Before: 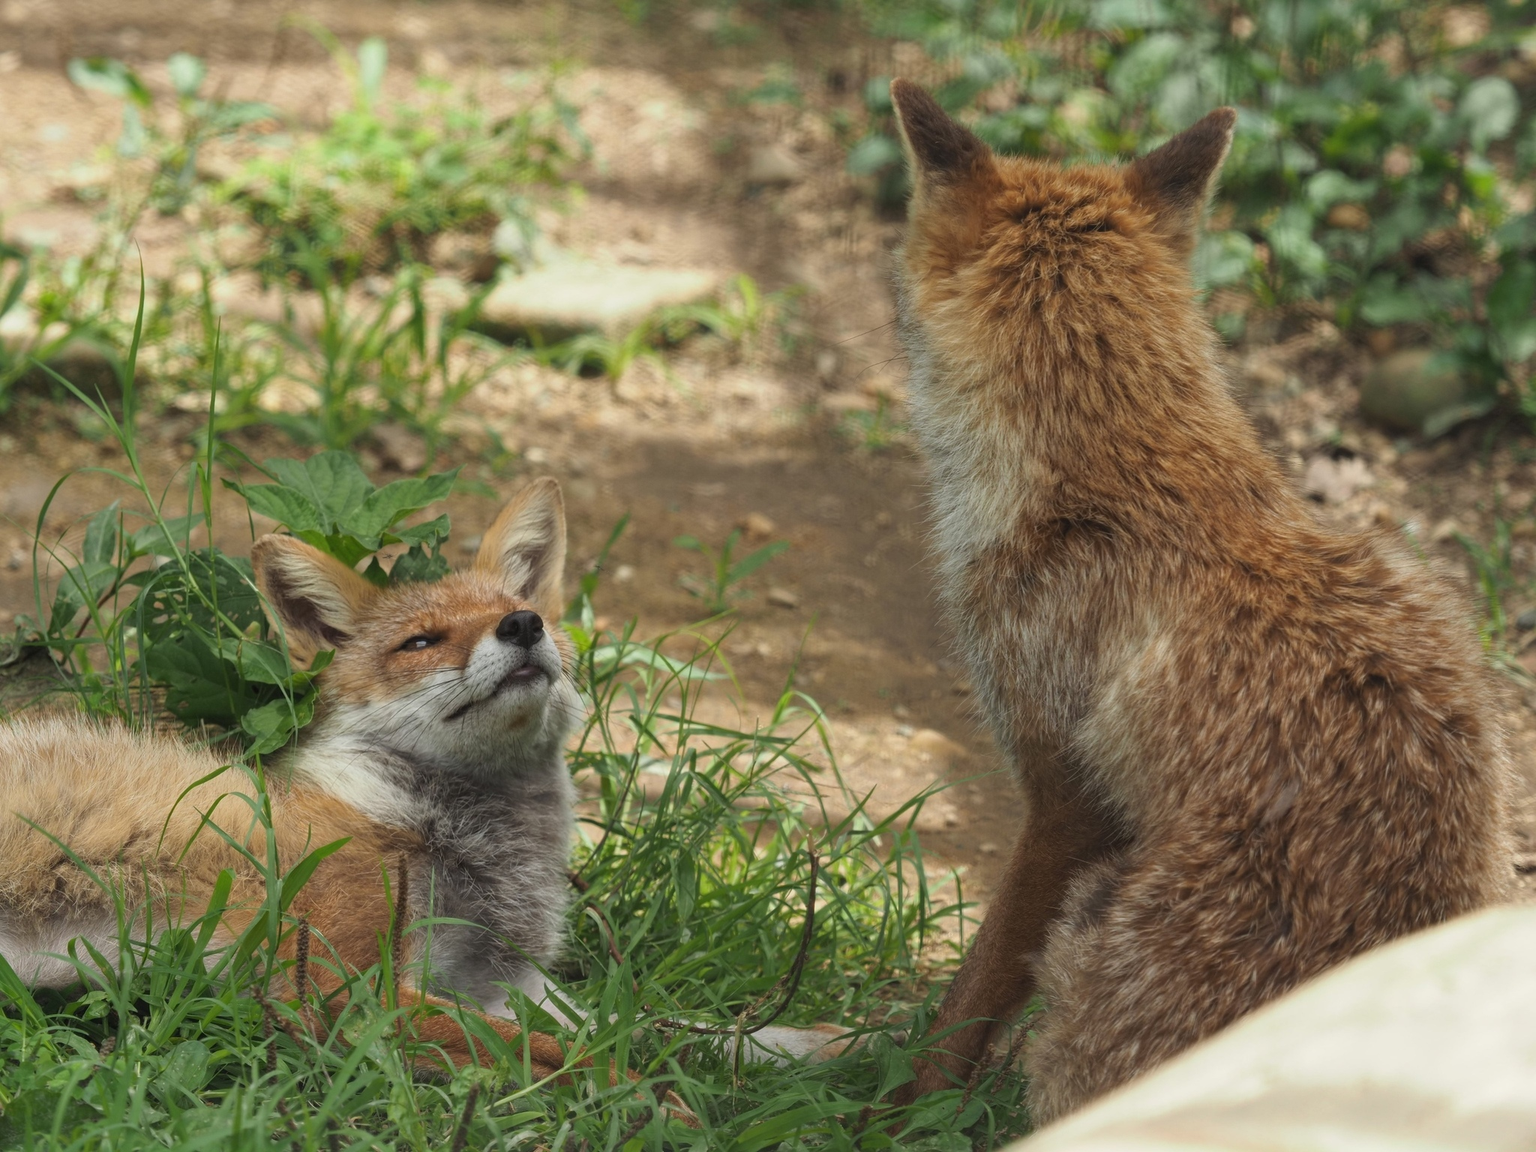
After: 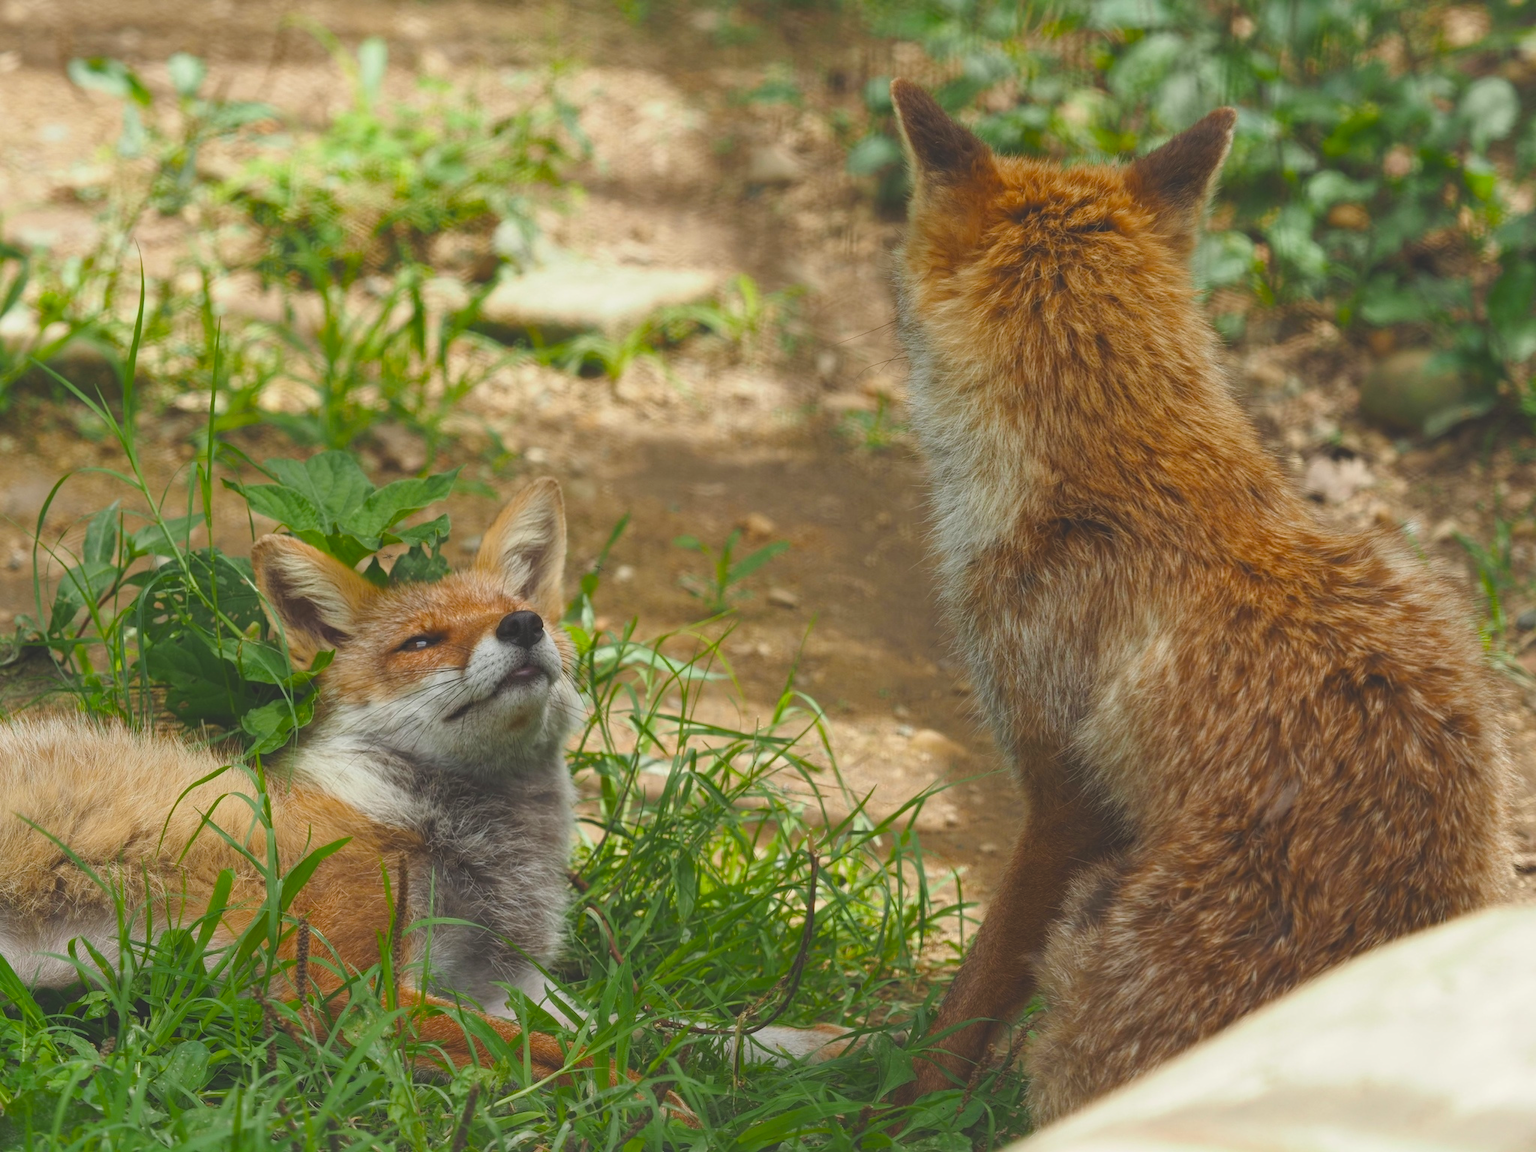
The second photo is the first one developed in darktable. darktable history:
color balance rgb: global offset › luminance 1.966%, perceptual saturation grading › global saturation 34.745%, perceptual saturation grading › highlights -25.018%, perceptual saturation grading › shadows 49.763%
